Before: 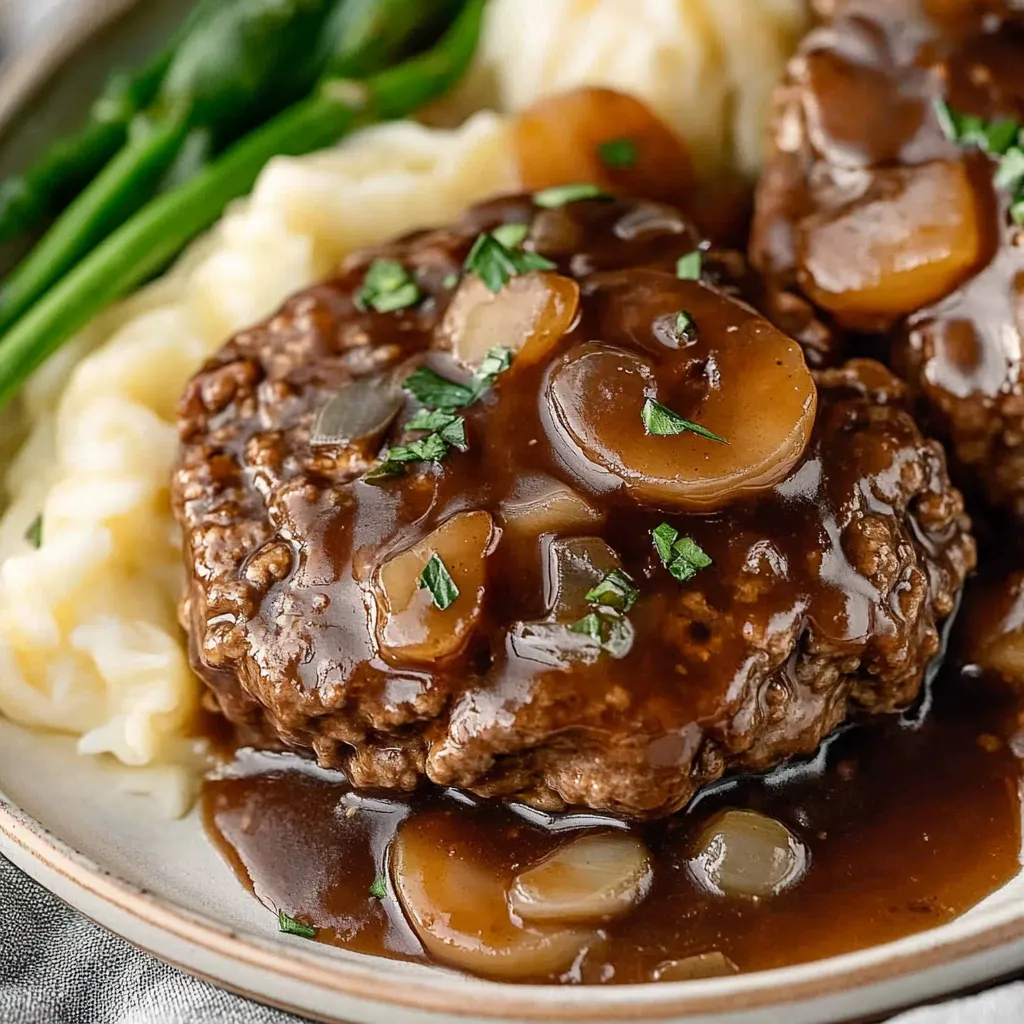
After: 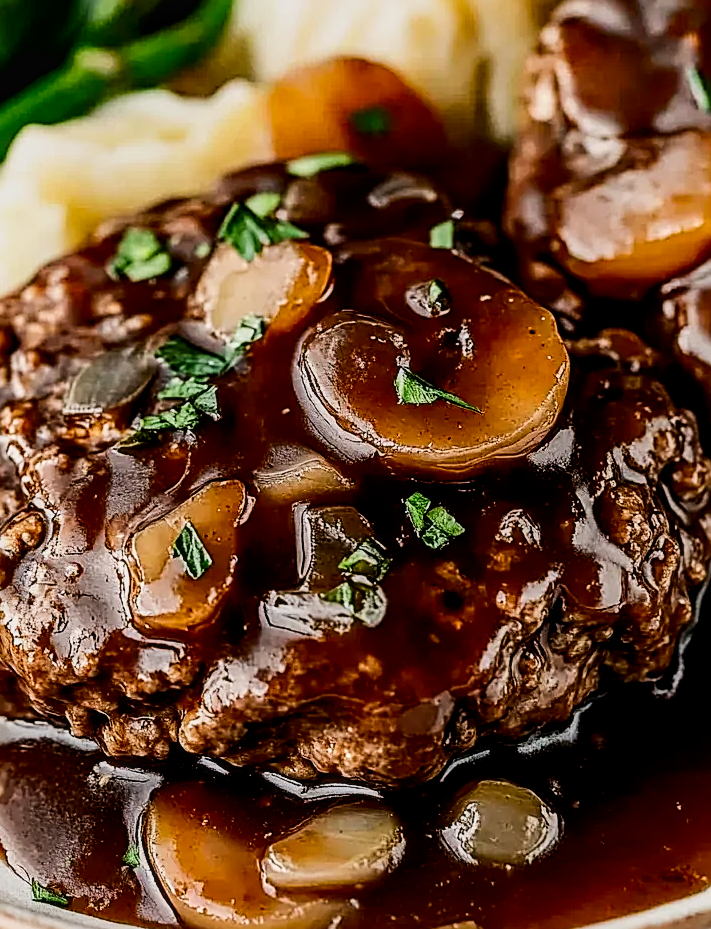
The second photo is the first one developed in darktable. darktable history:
local contrast: on, module defaults
contrast brightness saturation: contrast 0.208, brightness -0.114, saturation 0.213
crop and rotate: left 24.15%, top 3.105%, right 6.335%, bottom 6.165%
sharpen: amount 0.734
filmic rgb: black relative exposure -5.12 EV, white relative exposure 3.99 EV, threshold 2.94 EV, hardness 2.89, contrast 1.184, highlights saturation mix -29.76%, enable highlight reconstruction true
tone equalizer: edges refinement/feathering 500, mask exposure compensation -1.57 EV, preserve details no
exposure: exposure 0.203 EV, compensate highlight preservation false
